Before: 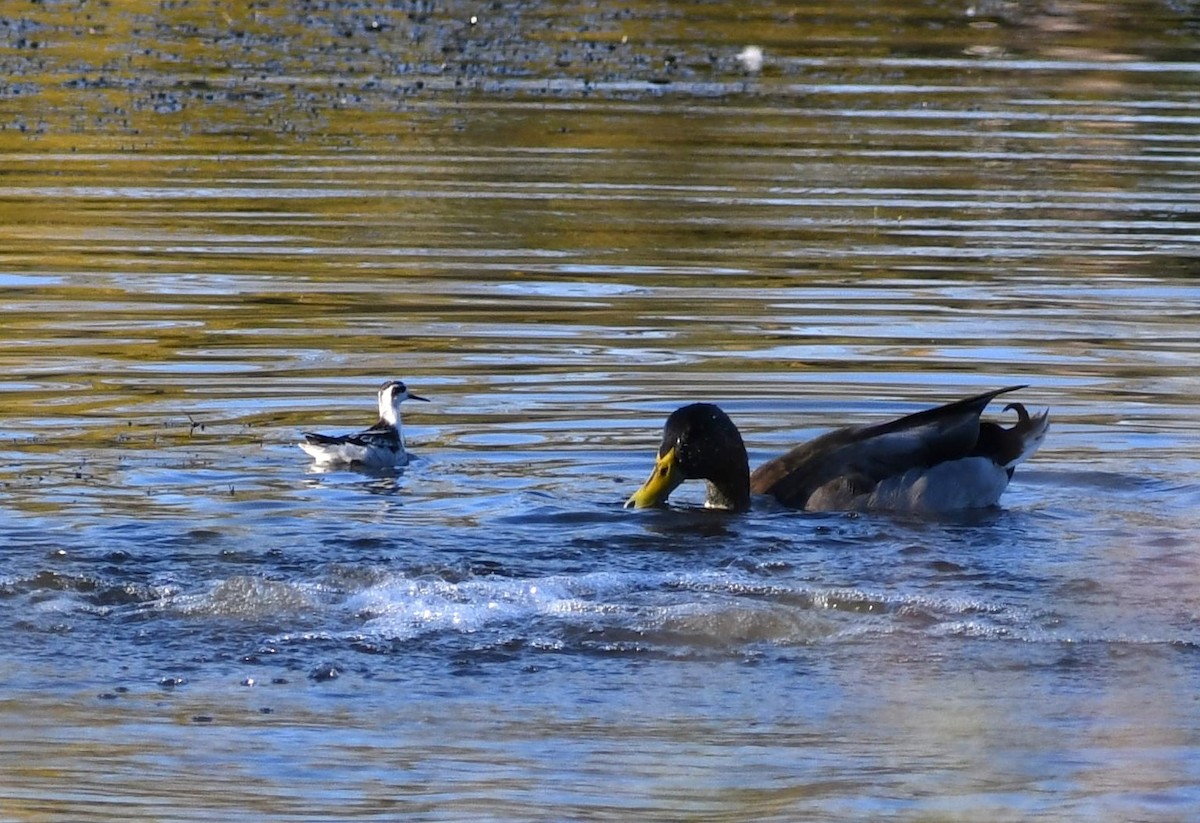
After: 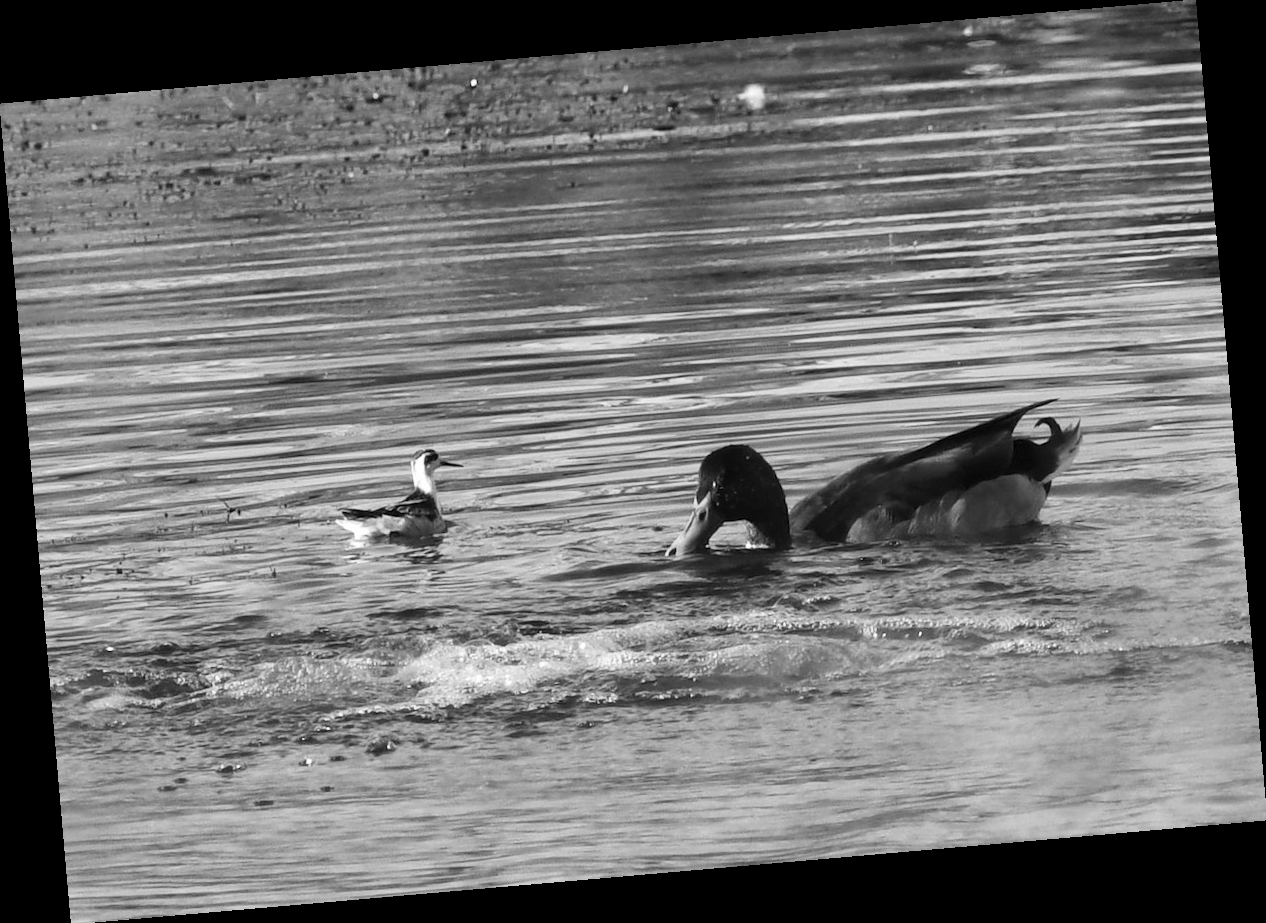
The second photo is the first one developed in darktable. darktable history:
monochrome: size 3.1
rotate and perspective: rotation -4.98°, automatic cropping off
contrast brightness saturation: contrast 0.2, brightness 0.15, saturation 0.14
